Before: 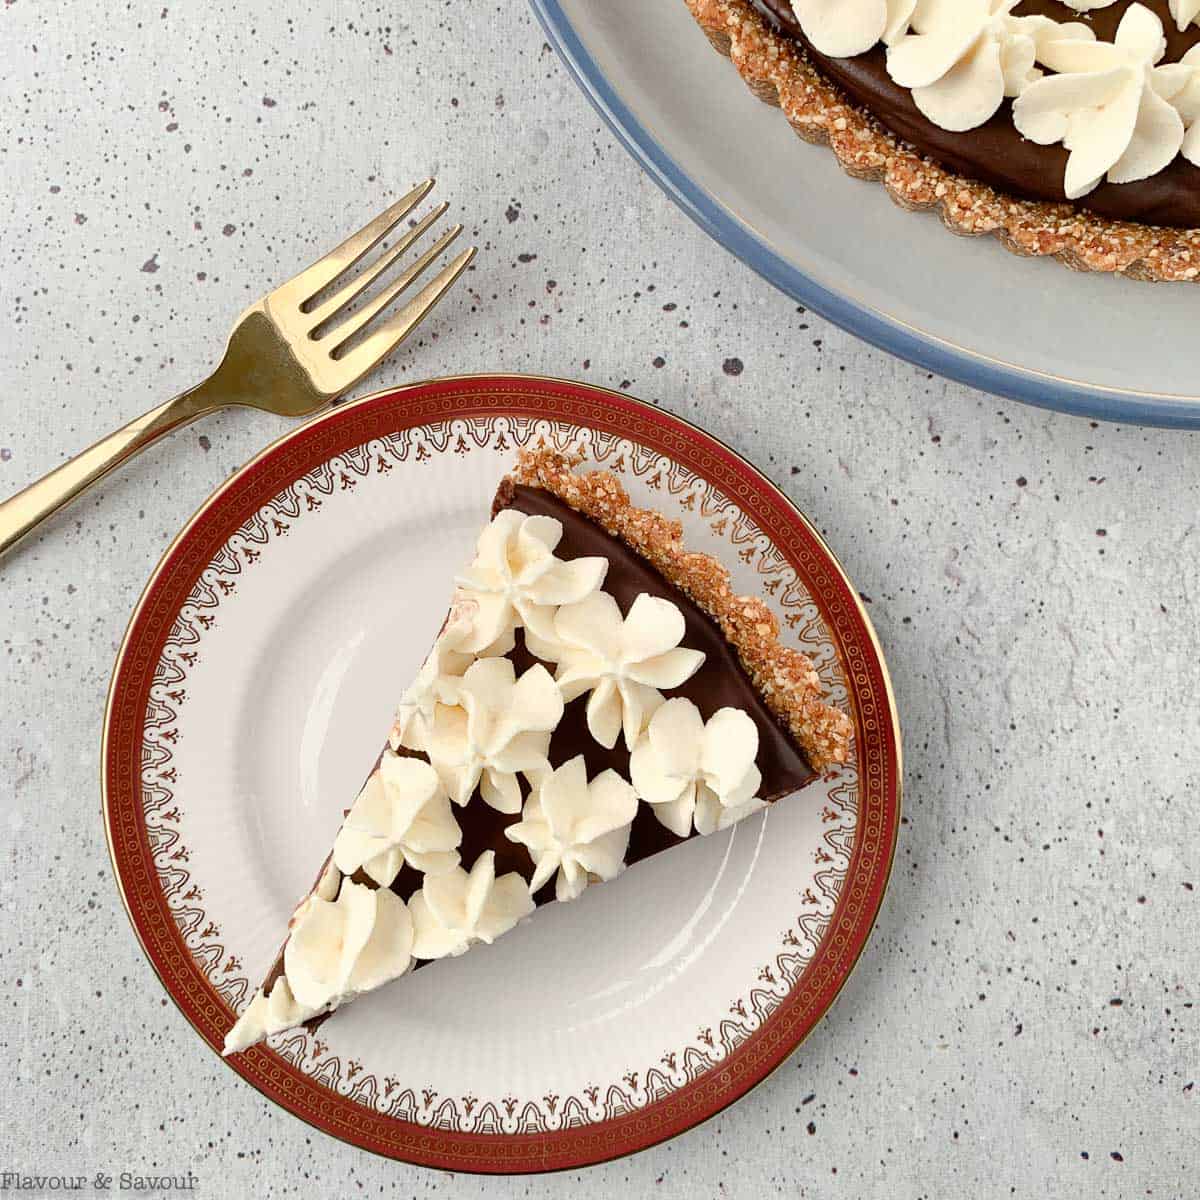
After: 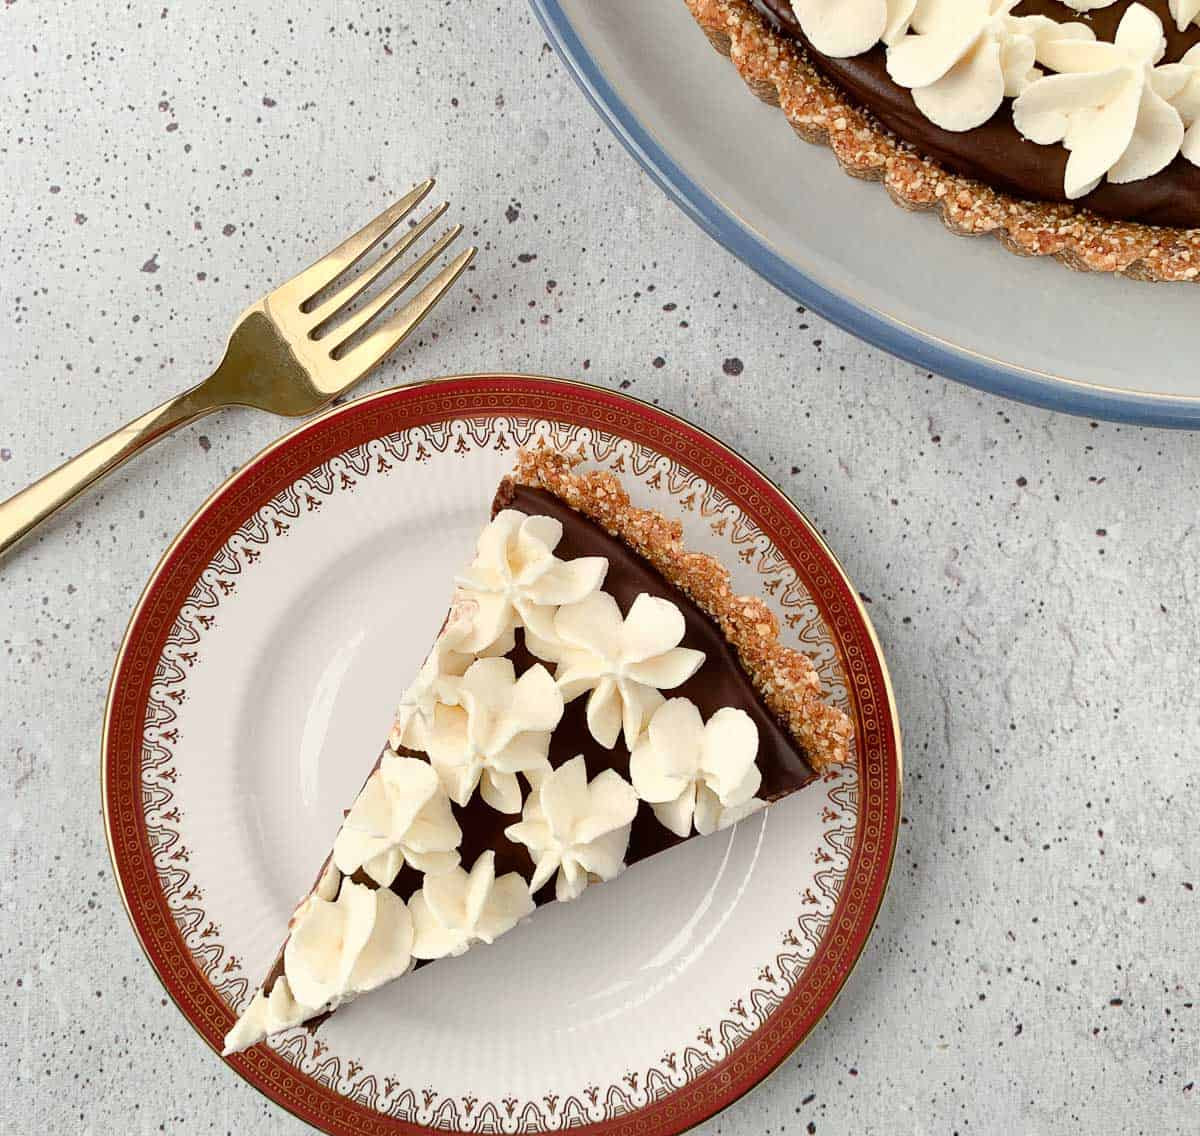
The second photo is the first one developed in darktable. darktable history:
crop and rotate: top 0.001%, bottom 5.271%
